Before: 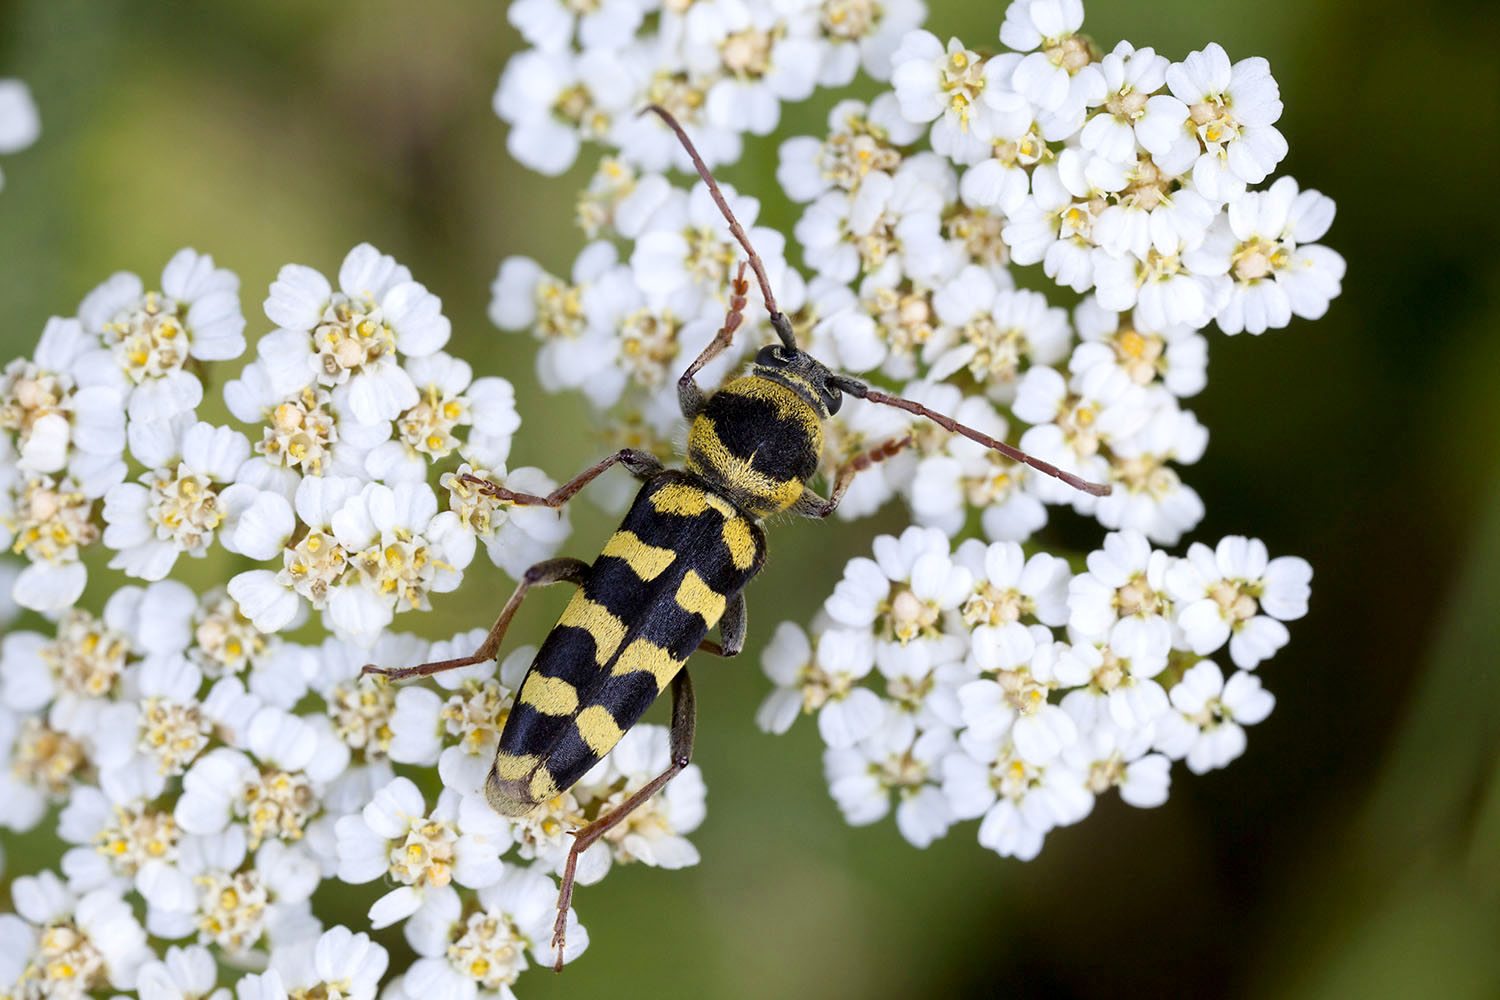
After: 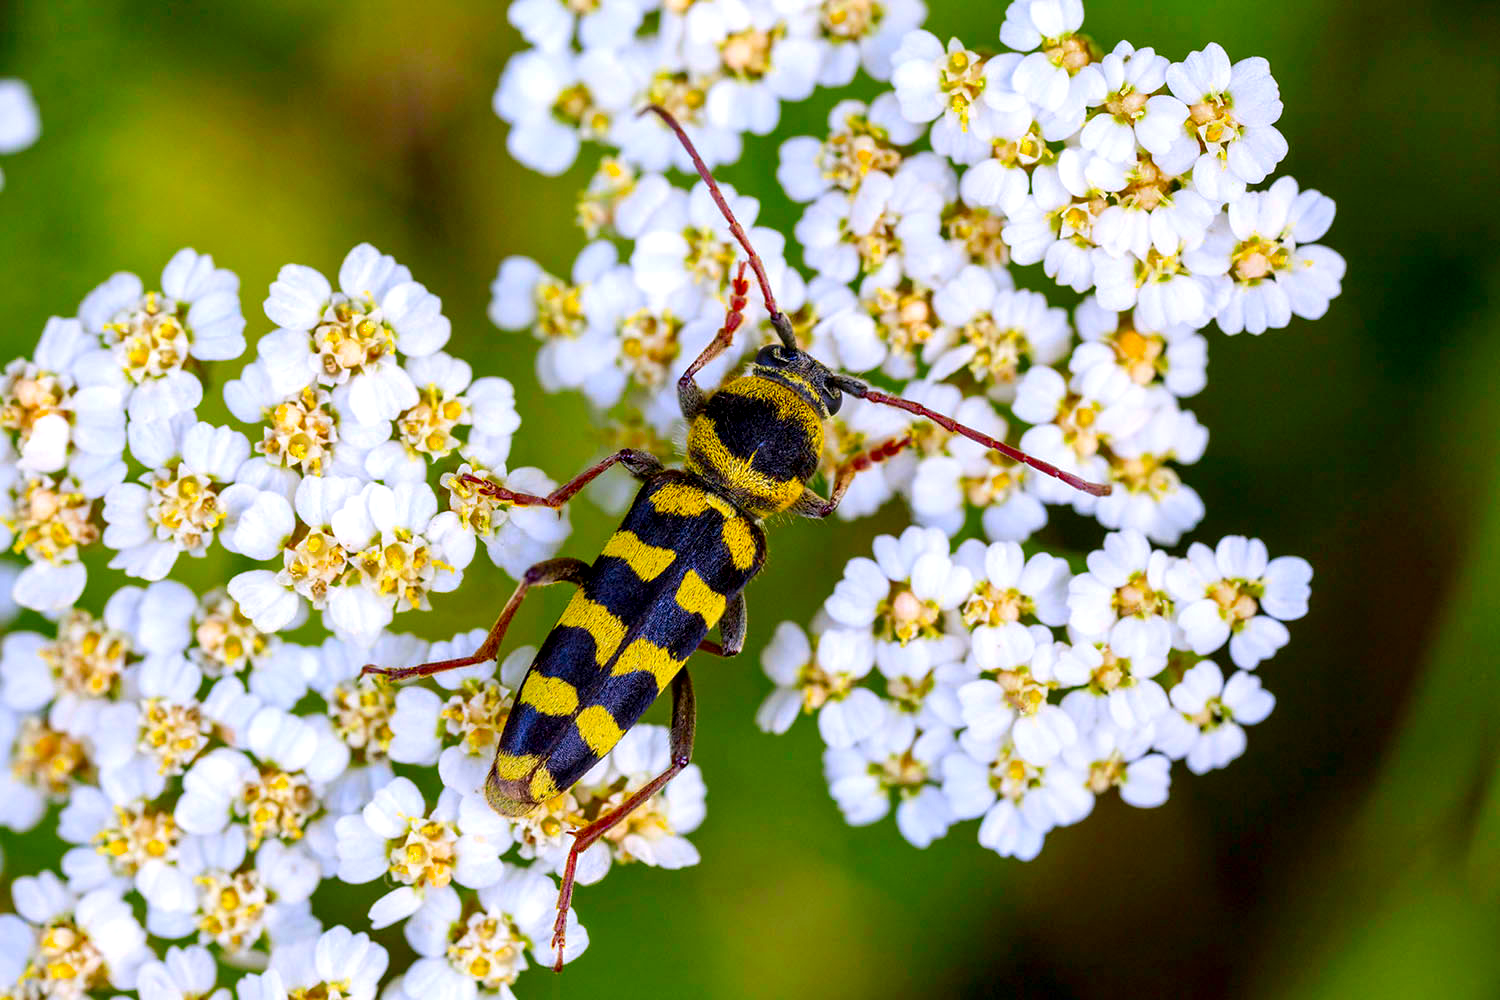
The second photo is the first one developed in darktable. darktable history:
color correction: highlights a* 1.59, highlights b* -1.7, saturation 2.48
local contrast: detail 144%
